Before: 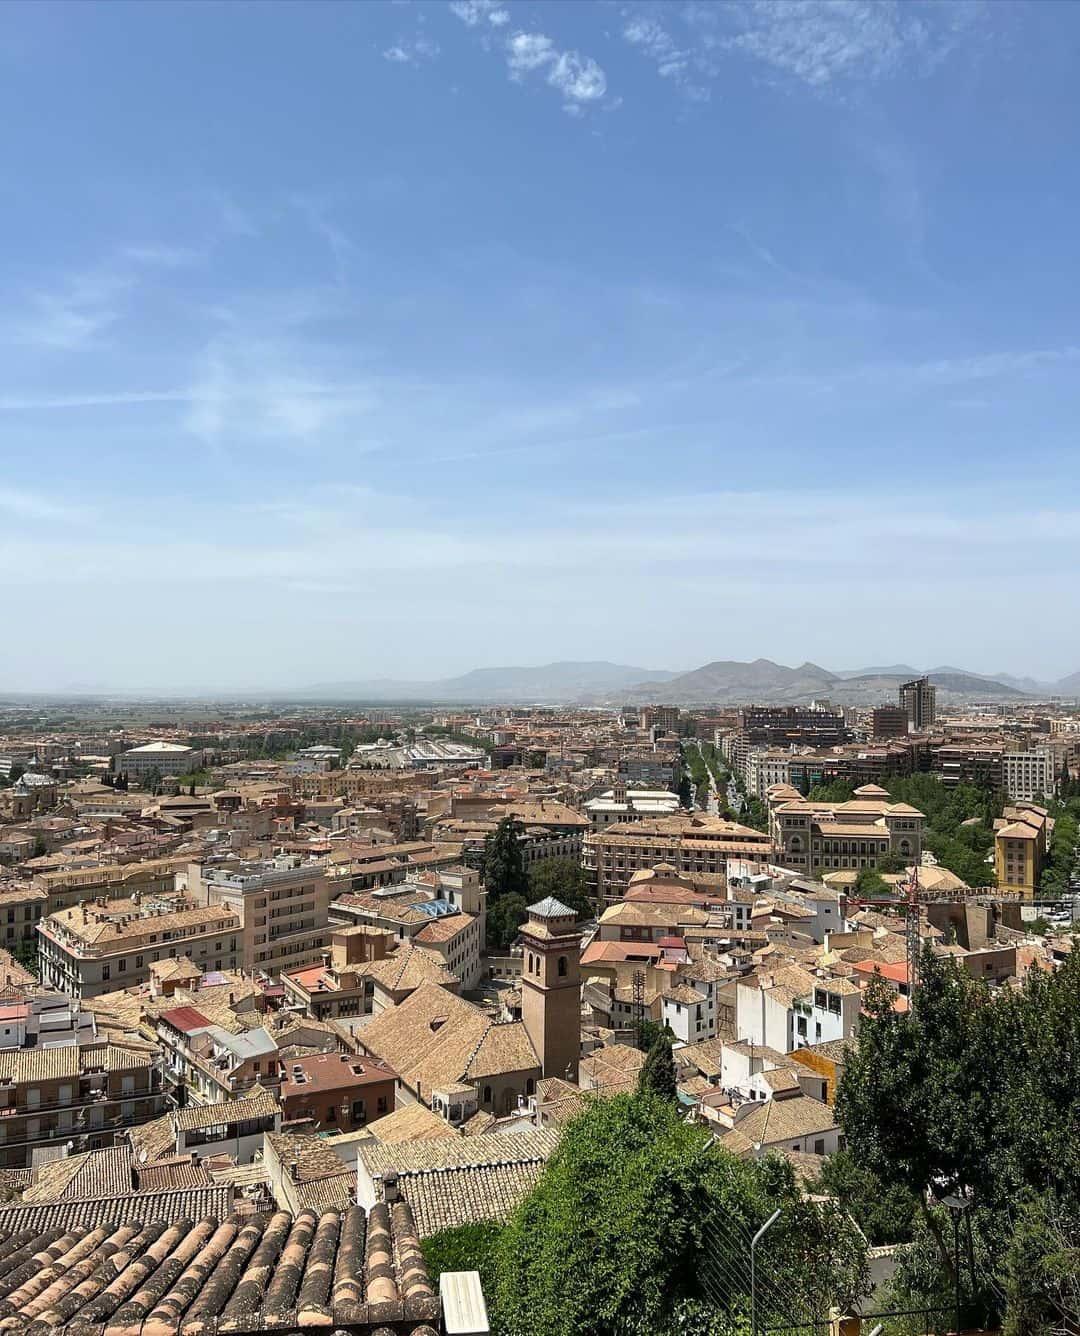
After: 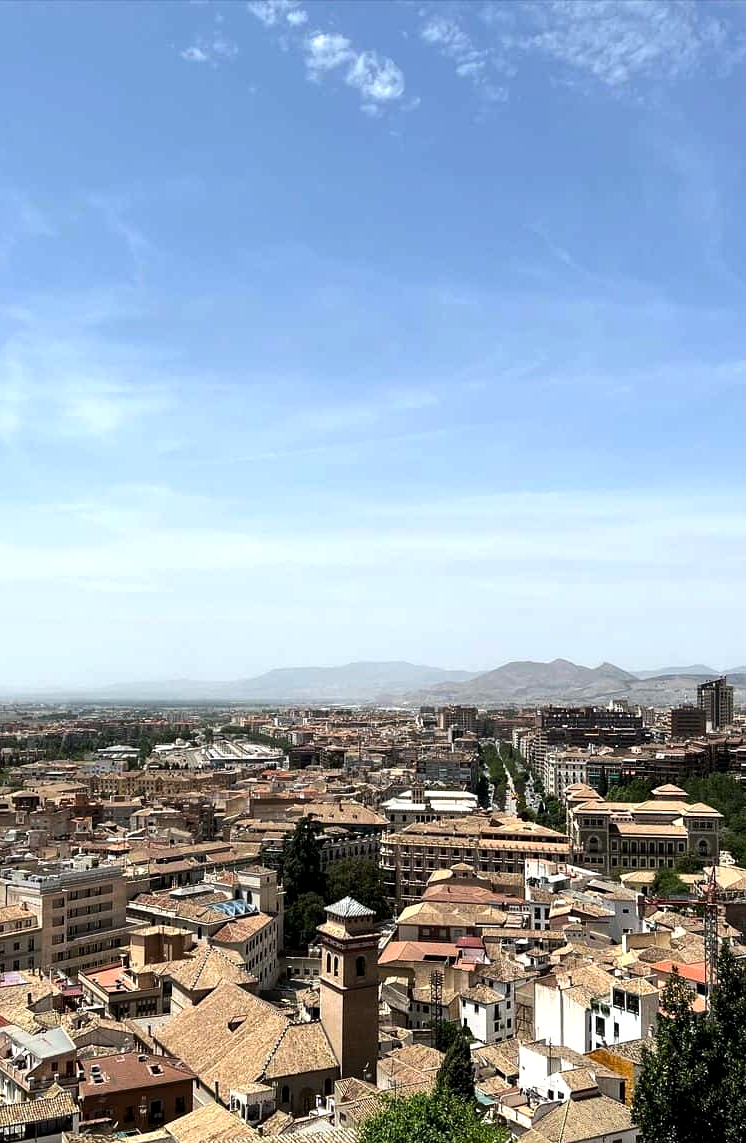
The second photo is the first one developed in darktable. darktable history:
tone equalizer: -8 EV -0.744 EV, -7 EV -0.677 EV, -6 EV -0.569 EV, -5 EV -0.396 EV, -3 EV 0.386 EV, -2 EV 0.6 EV, -1 EV 0.684 EV, +0 EV 0.747 EV, edges refinement/feathering 500, mask exposure compensation -1.57 EV, preserve details no
crop: left 18.733%, right 12.1%, bottom 14.418%
exposure: black level correction 0.006, exposure -0.226 EV, compensate highlight preservation false
